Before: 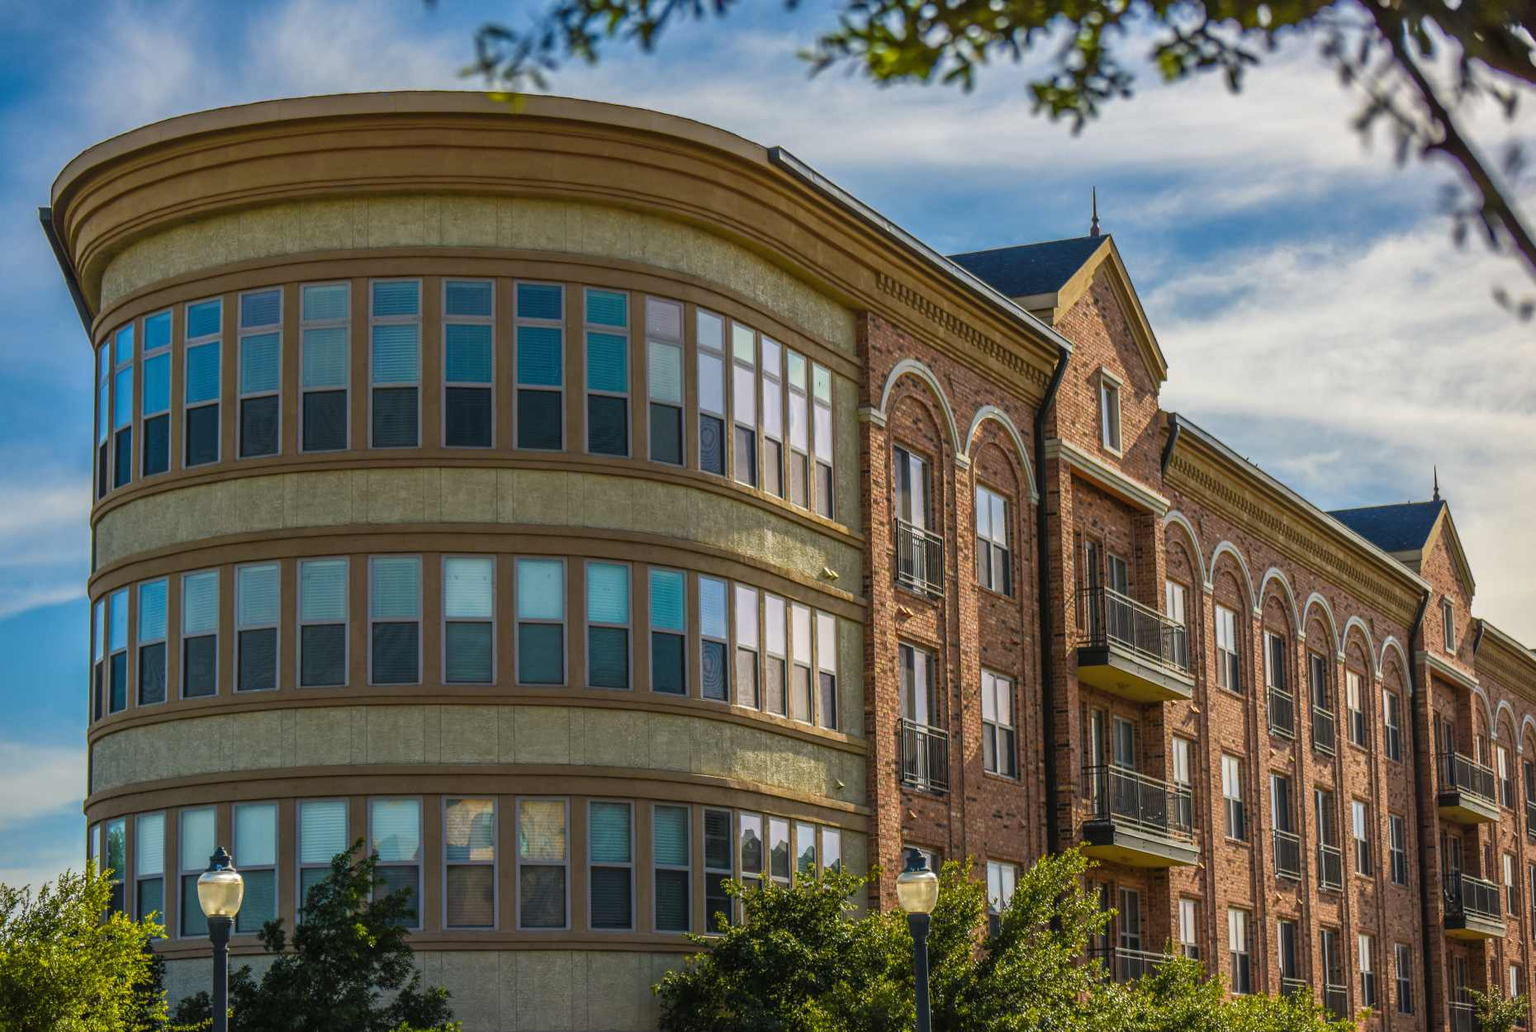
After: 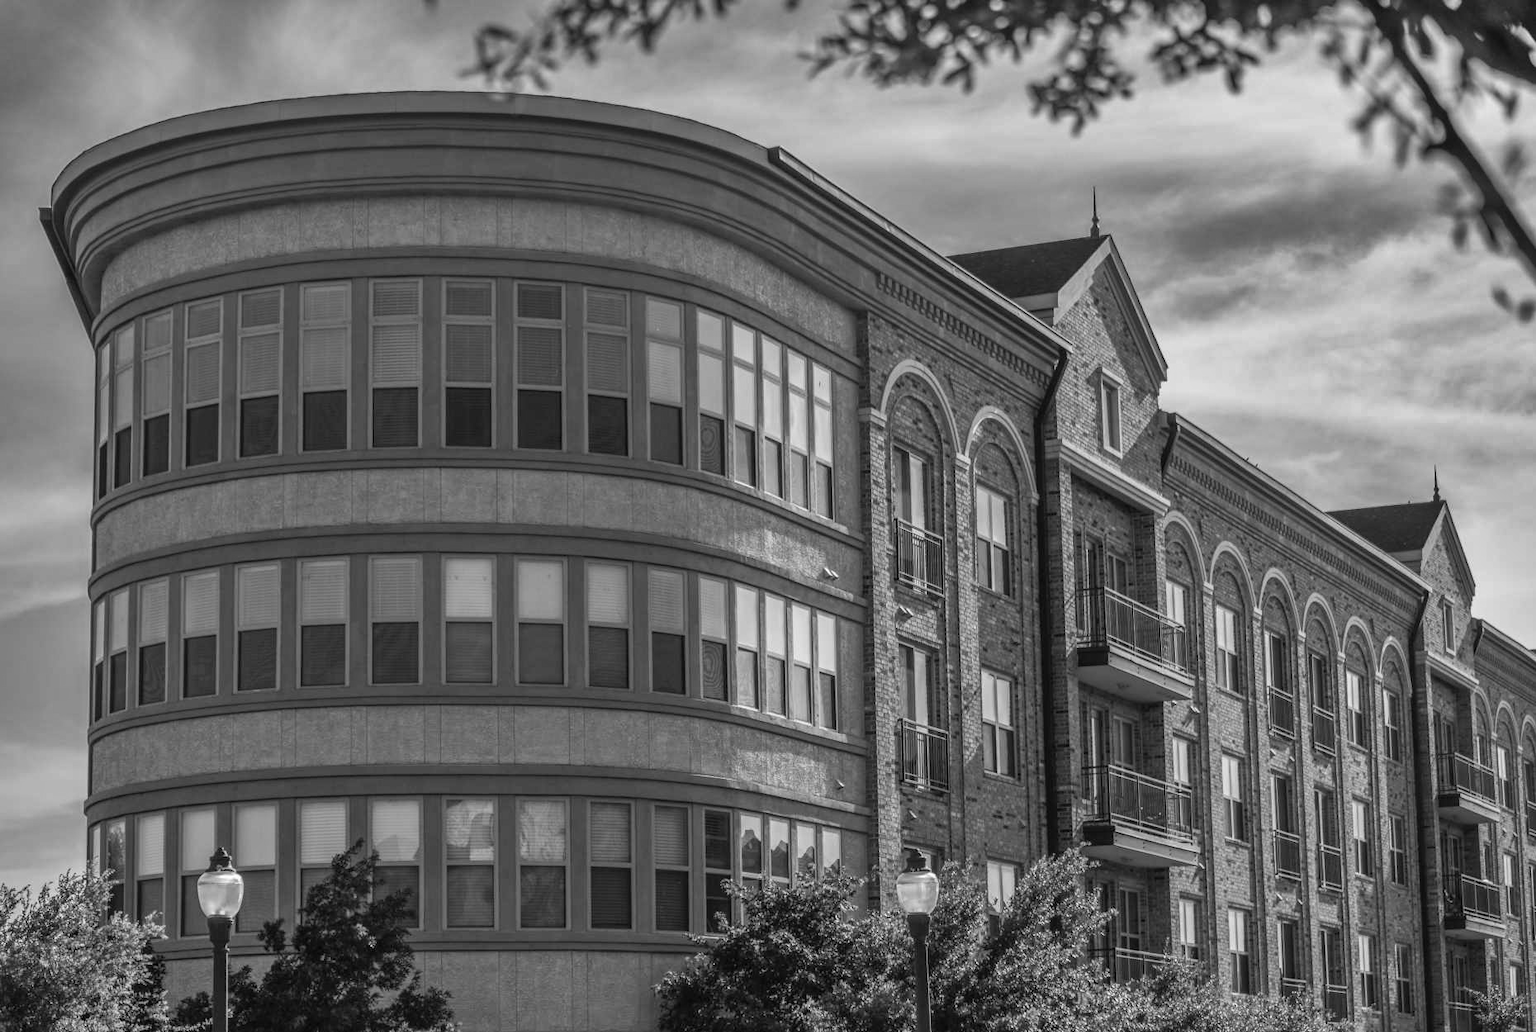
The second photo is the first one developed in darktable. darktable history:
monochrome: on, module defaults
shadows and highlights: radius 108.52, shadows 40.68, highlights -72.88, low approximation 0.01, soften with gaussian
